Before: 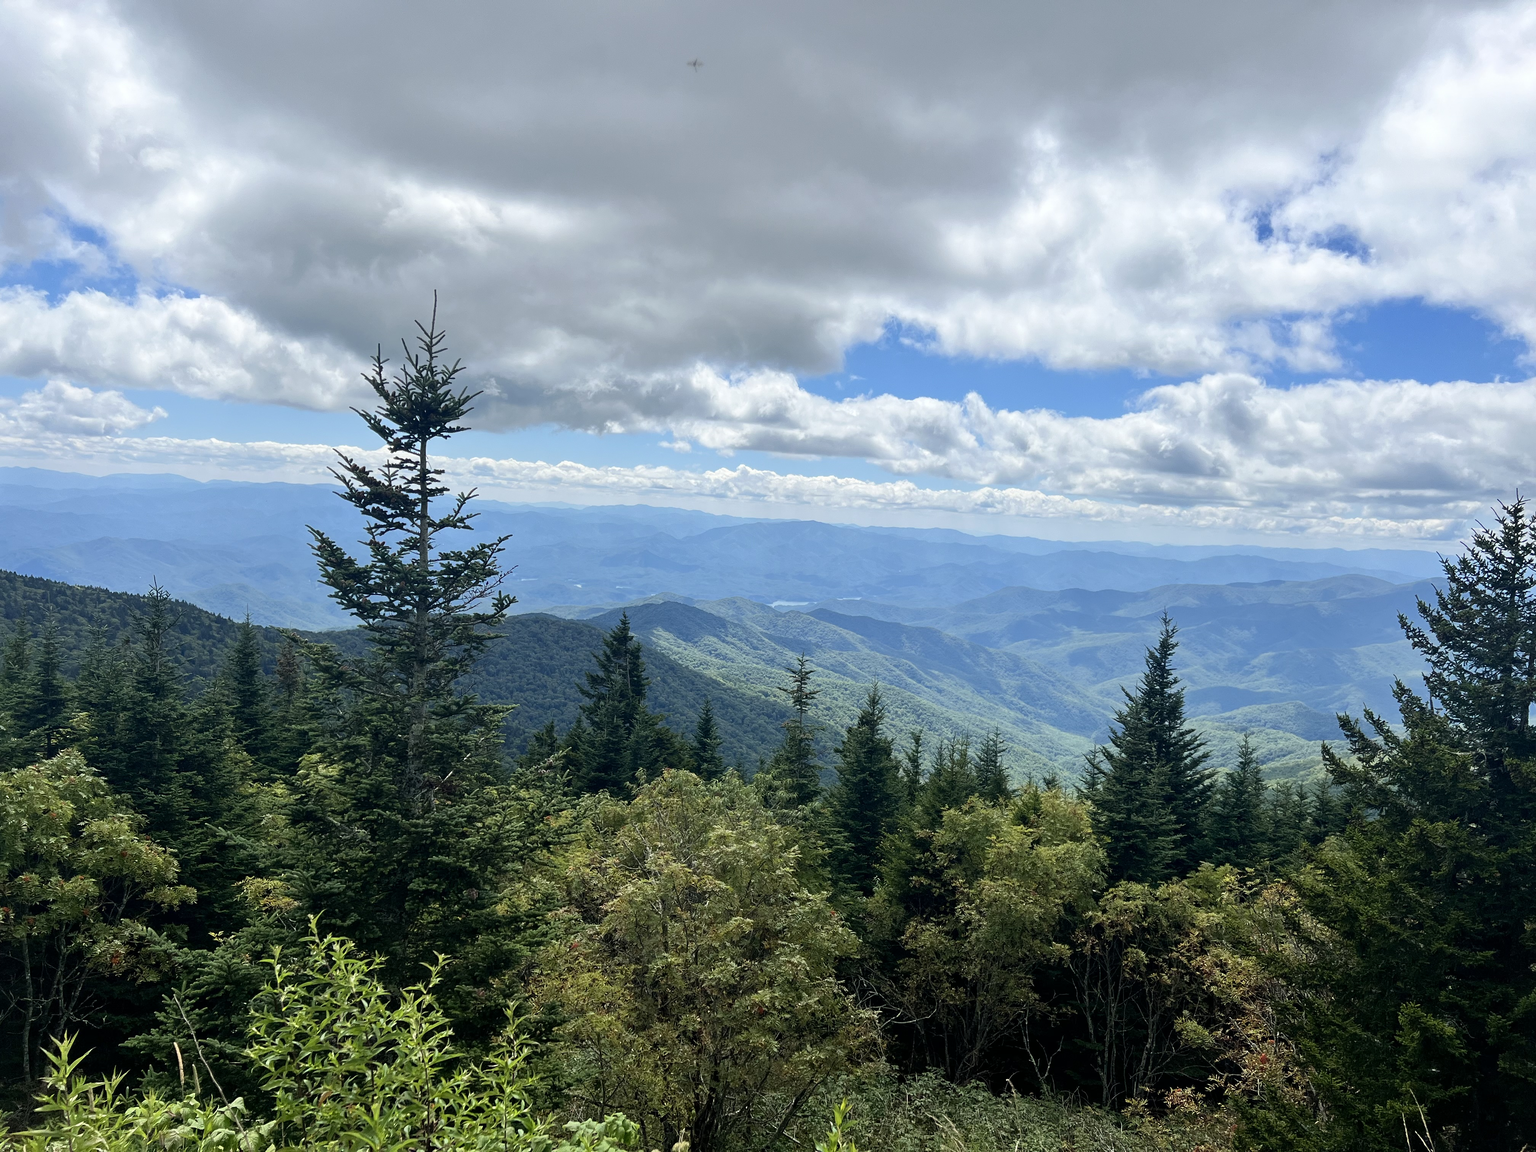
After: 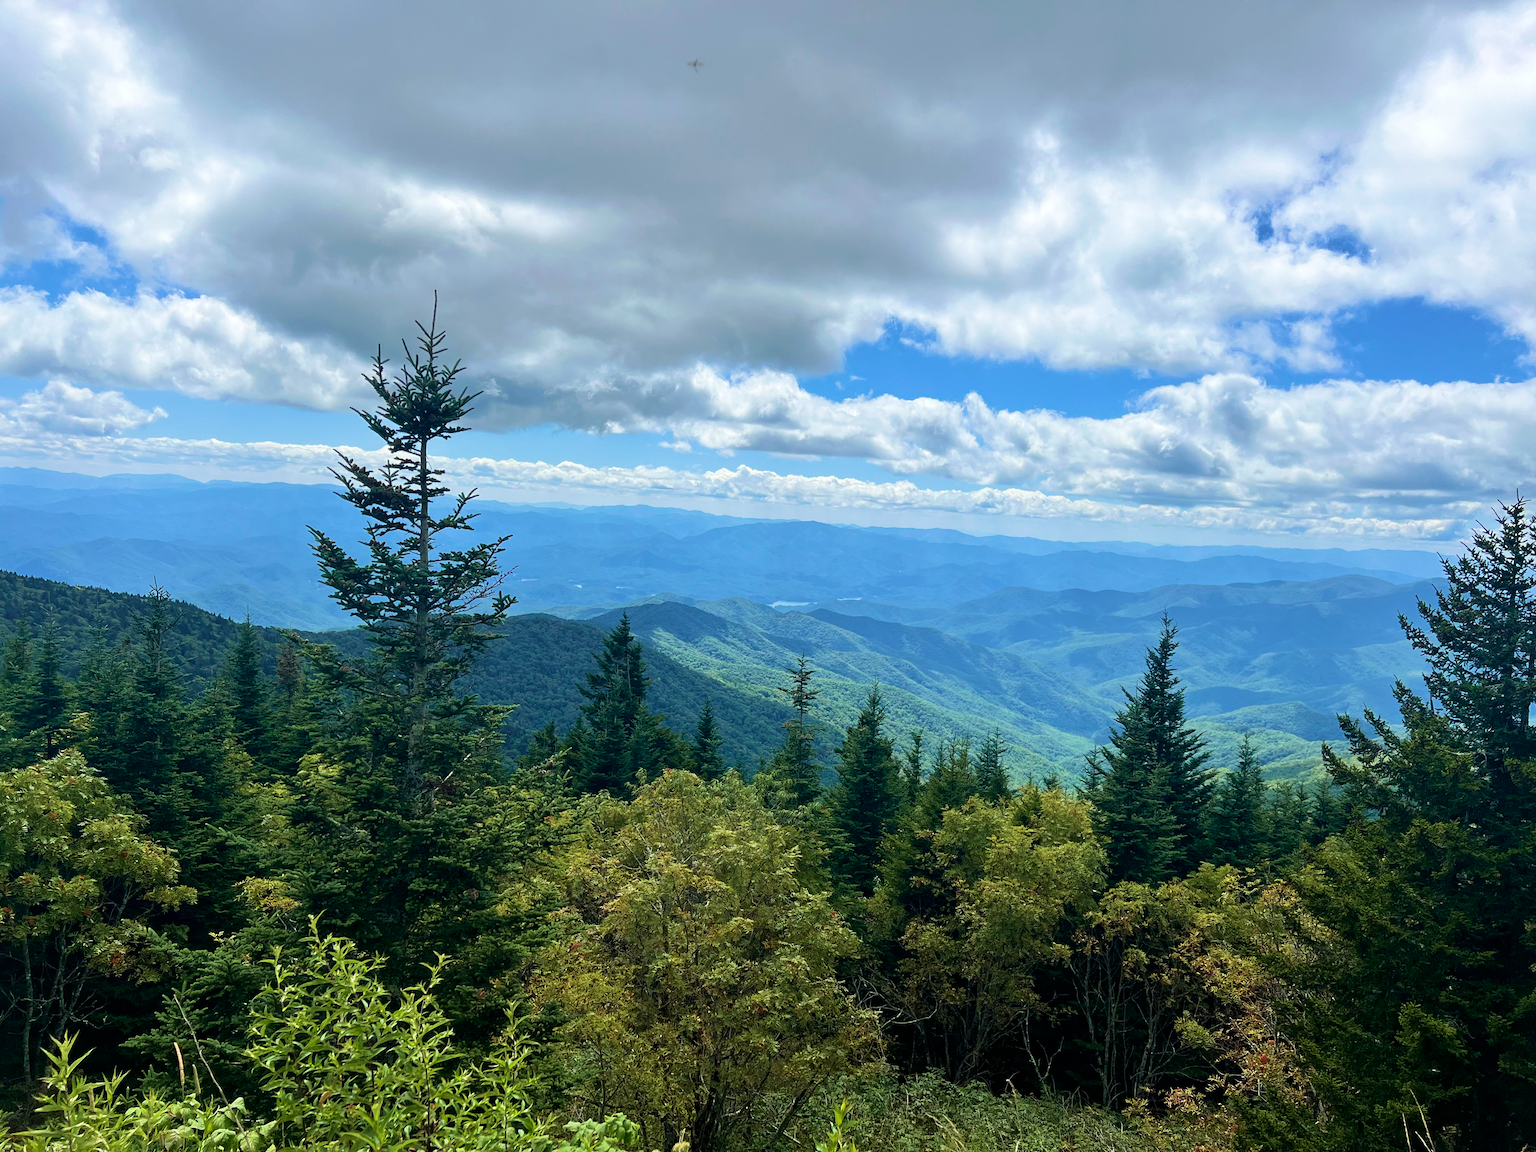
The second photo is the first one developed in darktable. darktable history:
velvia: strength 56.58%
